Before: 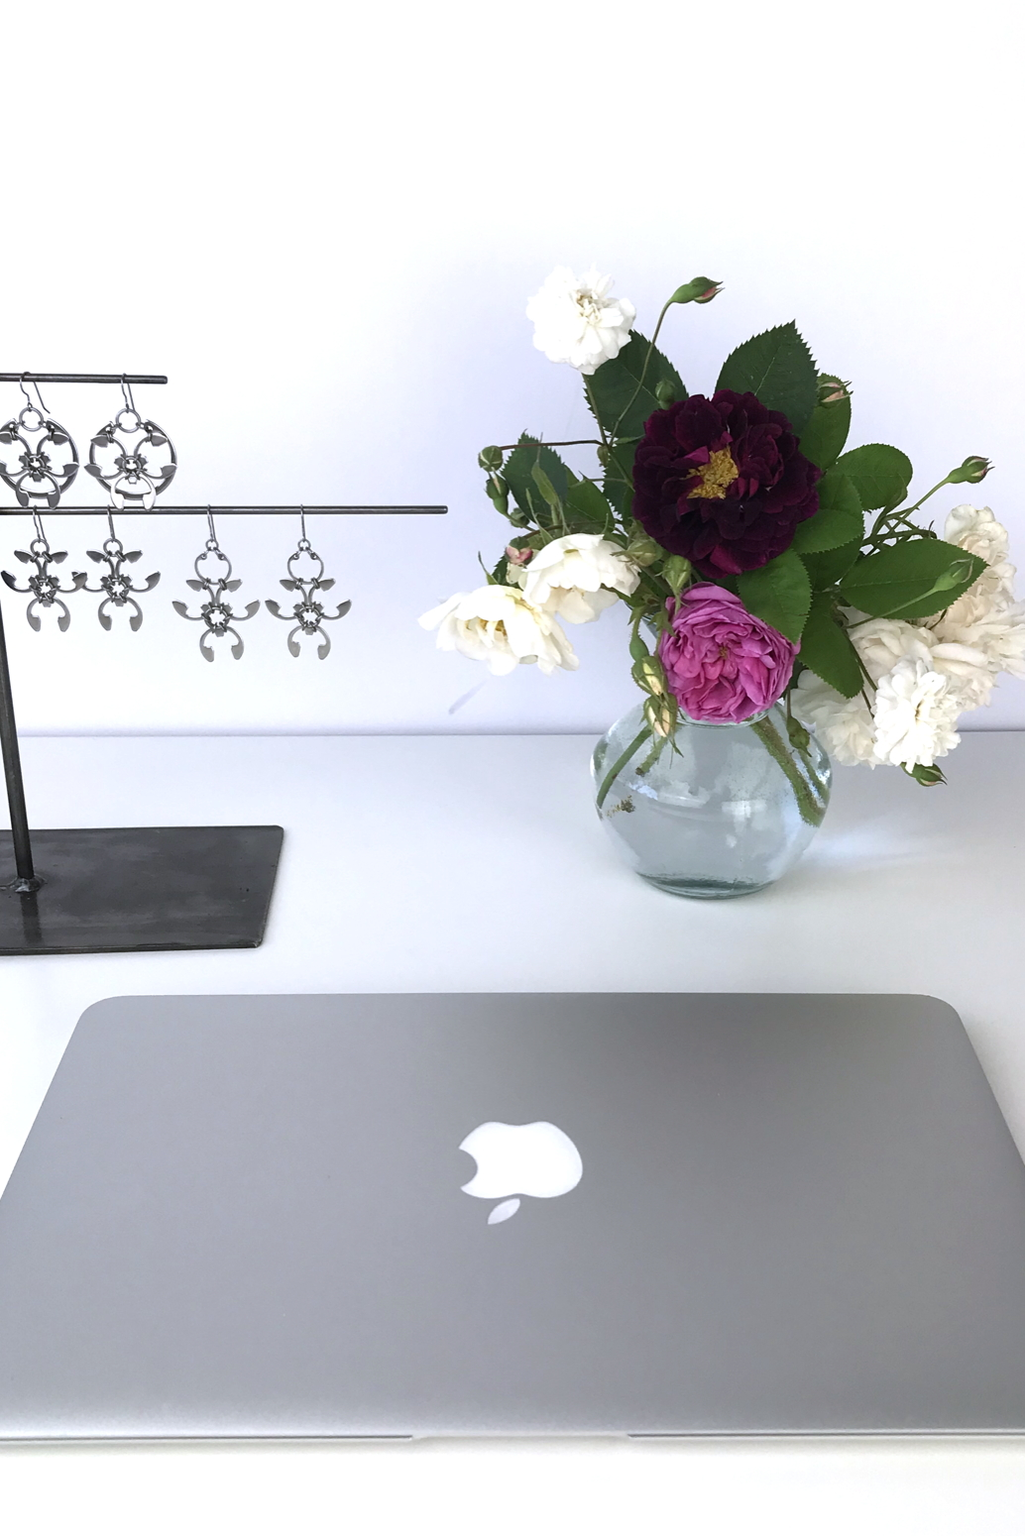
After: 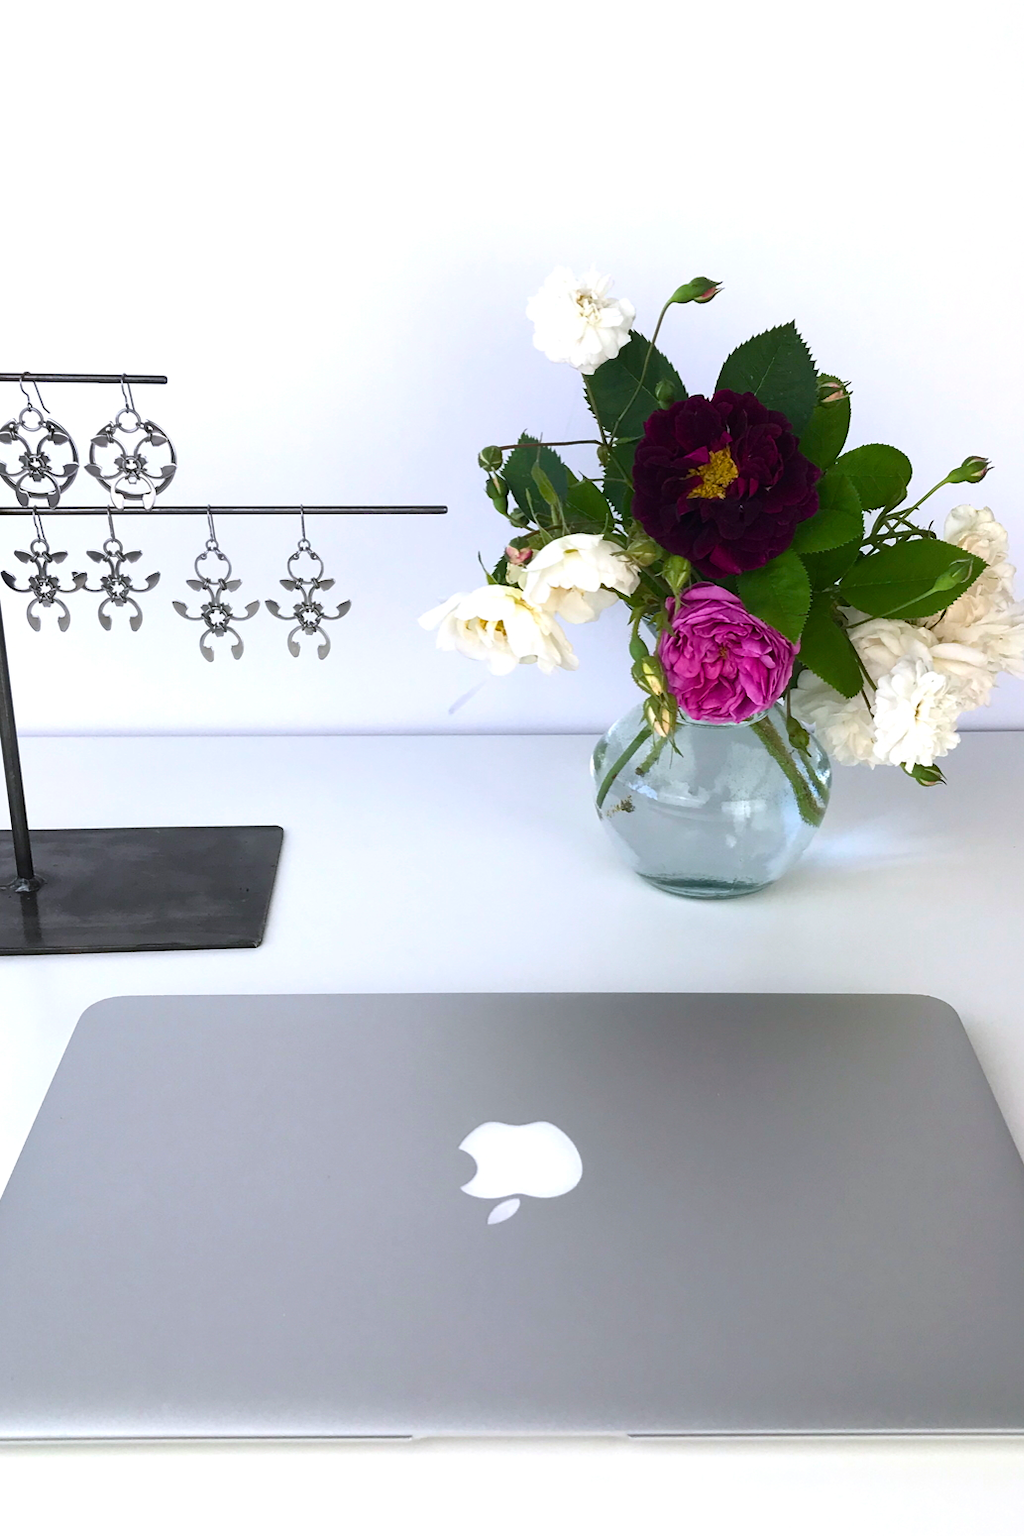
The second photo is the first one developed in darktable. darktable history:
contrast brightness saturation: contrast 0.11, saturation -0.17
color balance rgb: linear chroma grading › global chroma 15%, perceptual saturation grading › global saturation 30%
